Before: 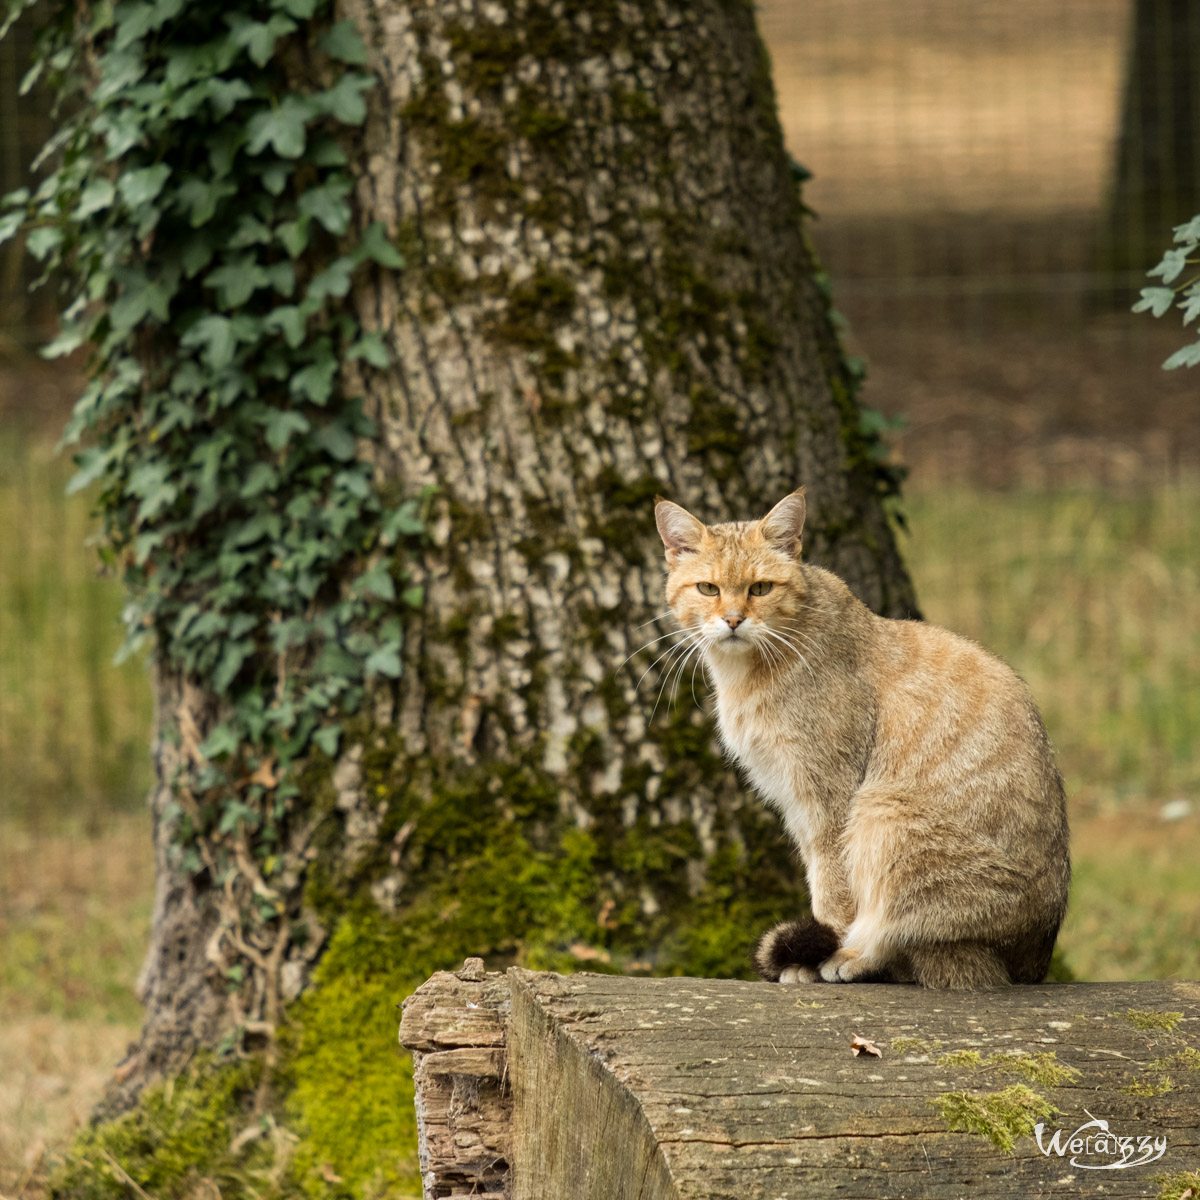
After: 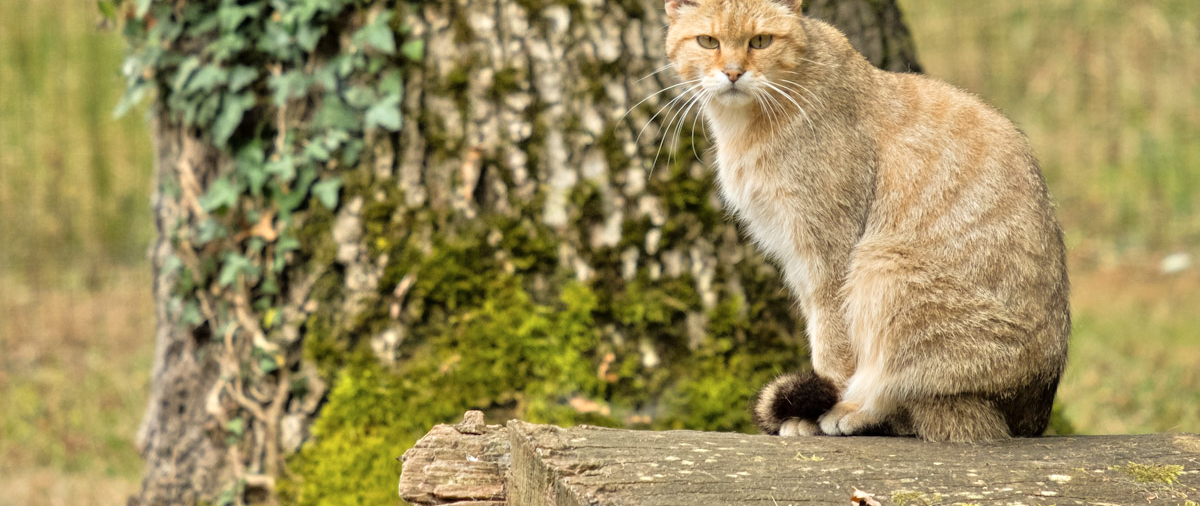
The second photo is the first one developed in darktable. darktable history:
tone equalizer: -7 EV 0.16 EV, -6 EV 0.607 EV, -5 EV 1.17 EV, -4 EV 1.33 EV, -3 EV 1.14 EV, -2 EV 0.6 EV, -1 EV 0.154 EV, mask exposure compensation -0.505 EV
crop: top 45.652%, bottom 12.162%
contrast brightness saturation: saturation -0.069
